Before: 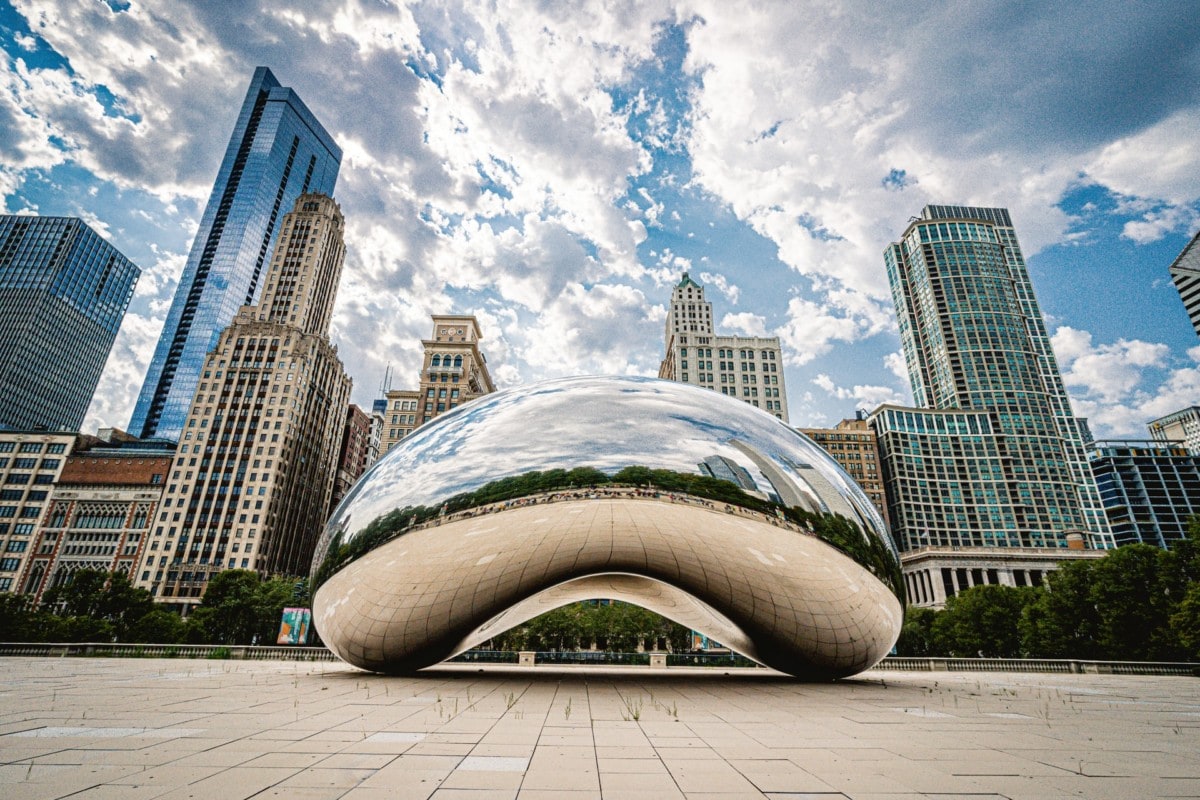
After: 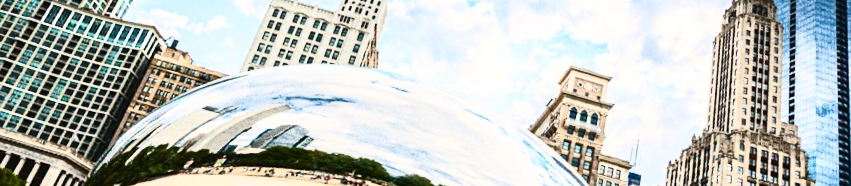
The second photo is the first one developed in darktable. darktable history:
crop and rotate: angle 16.12°, top 30.835%, bottom 35.653%
rotate and perspective: rotation -1.42°, crop left 0.016, crop right 0.984, crop top 0.035, crop bottom 0.965
contrast brightness saturation: contrast 0.62, brightness 0.34, saturation 0.14
